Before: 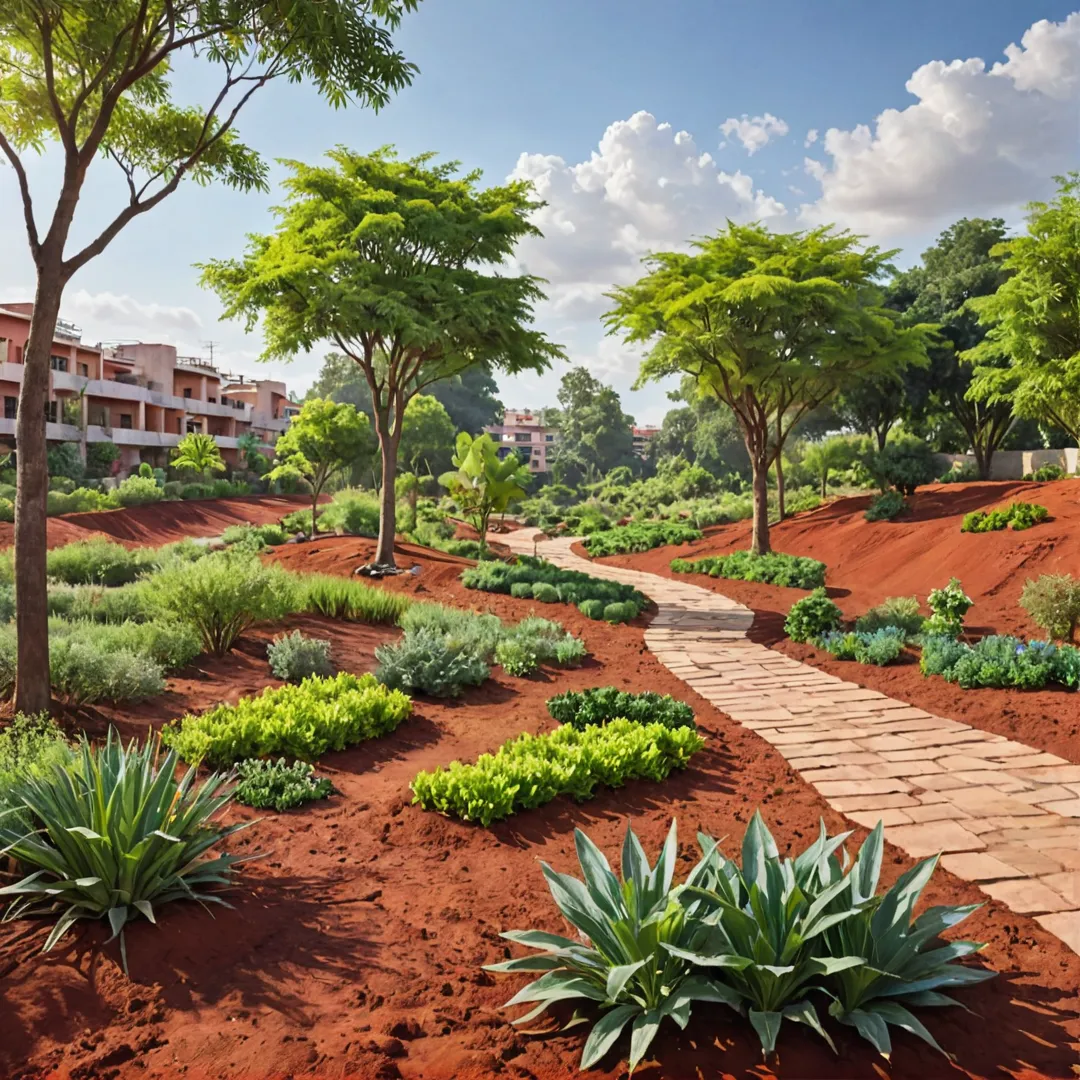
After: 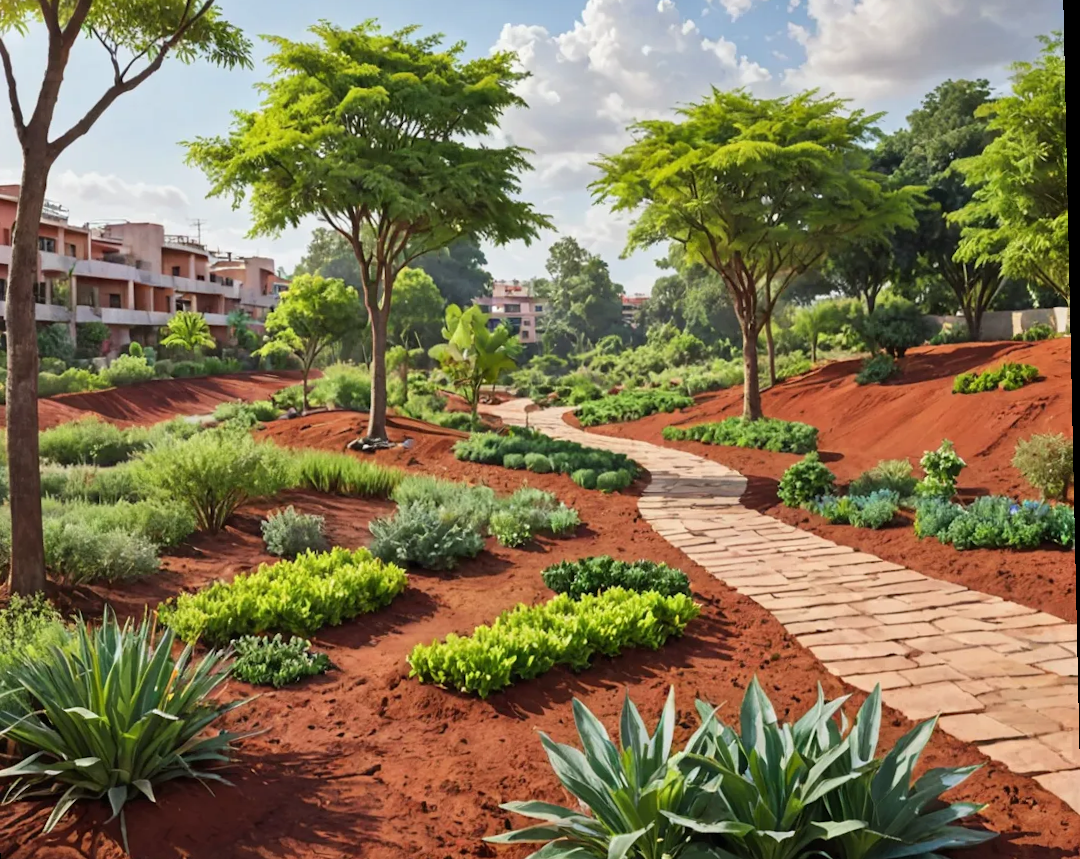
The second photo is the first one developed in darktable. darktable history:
rotate and perspective: rotation -1.24°, automatic cropping off
crop and rotate: left 1.814%, top 12.818%, right 0.25%, bottom 9.225%
color correction: highlights a* -0.137, highlights b* 0.137
